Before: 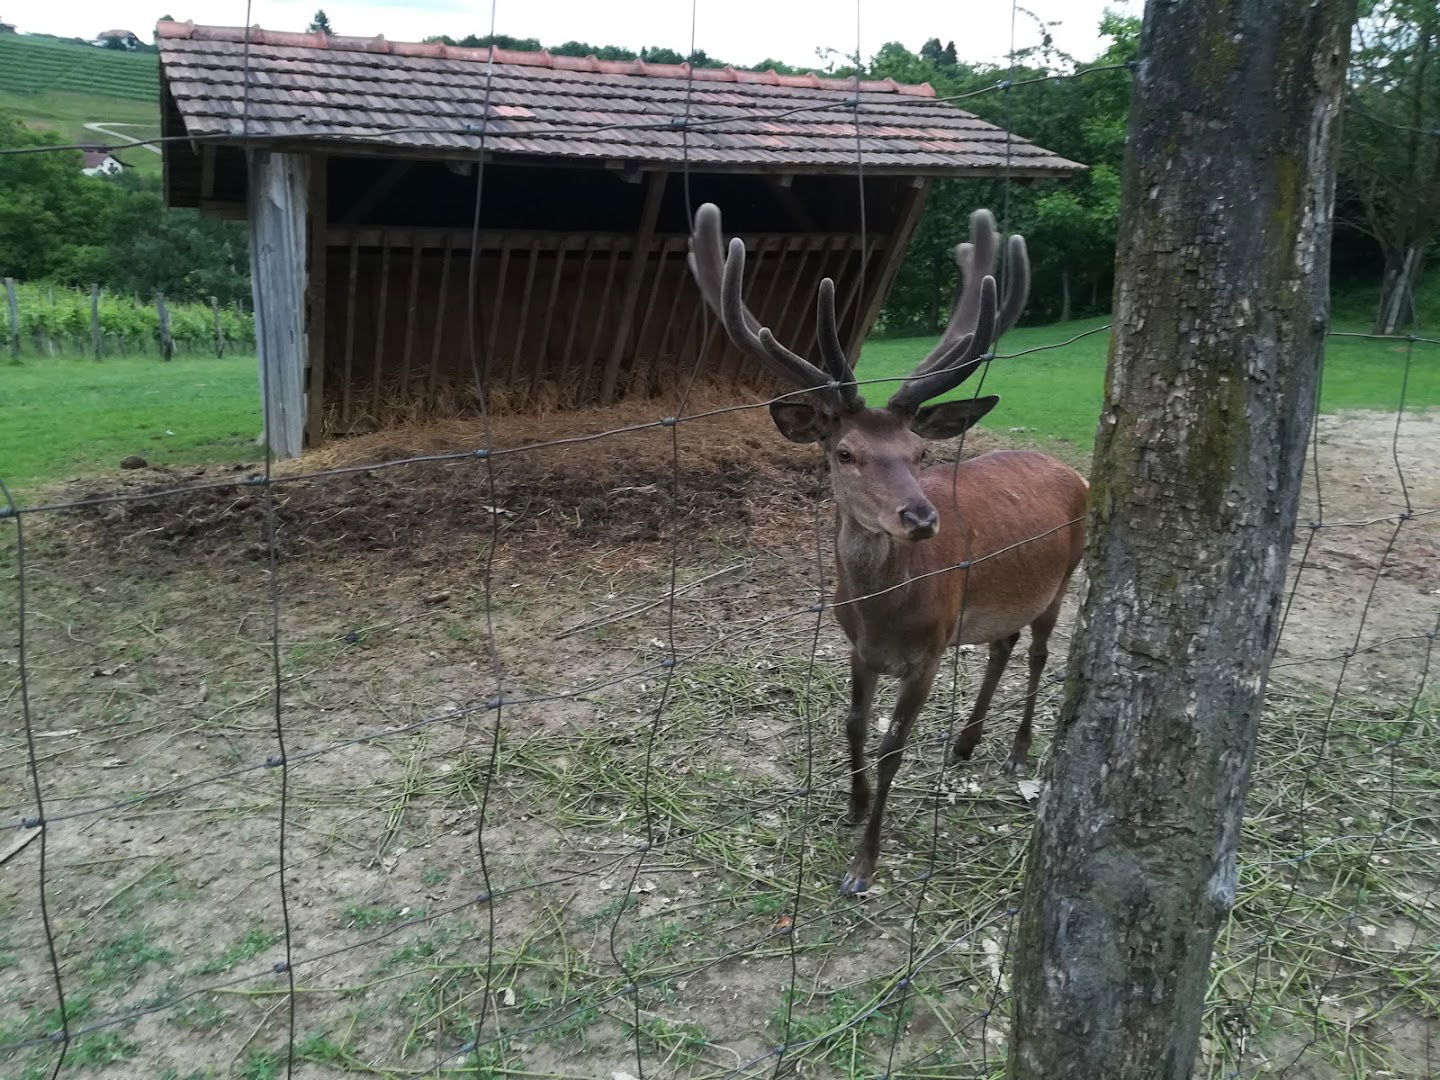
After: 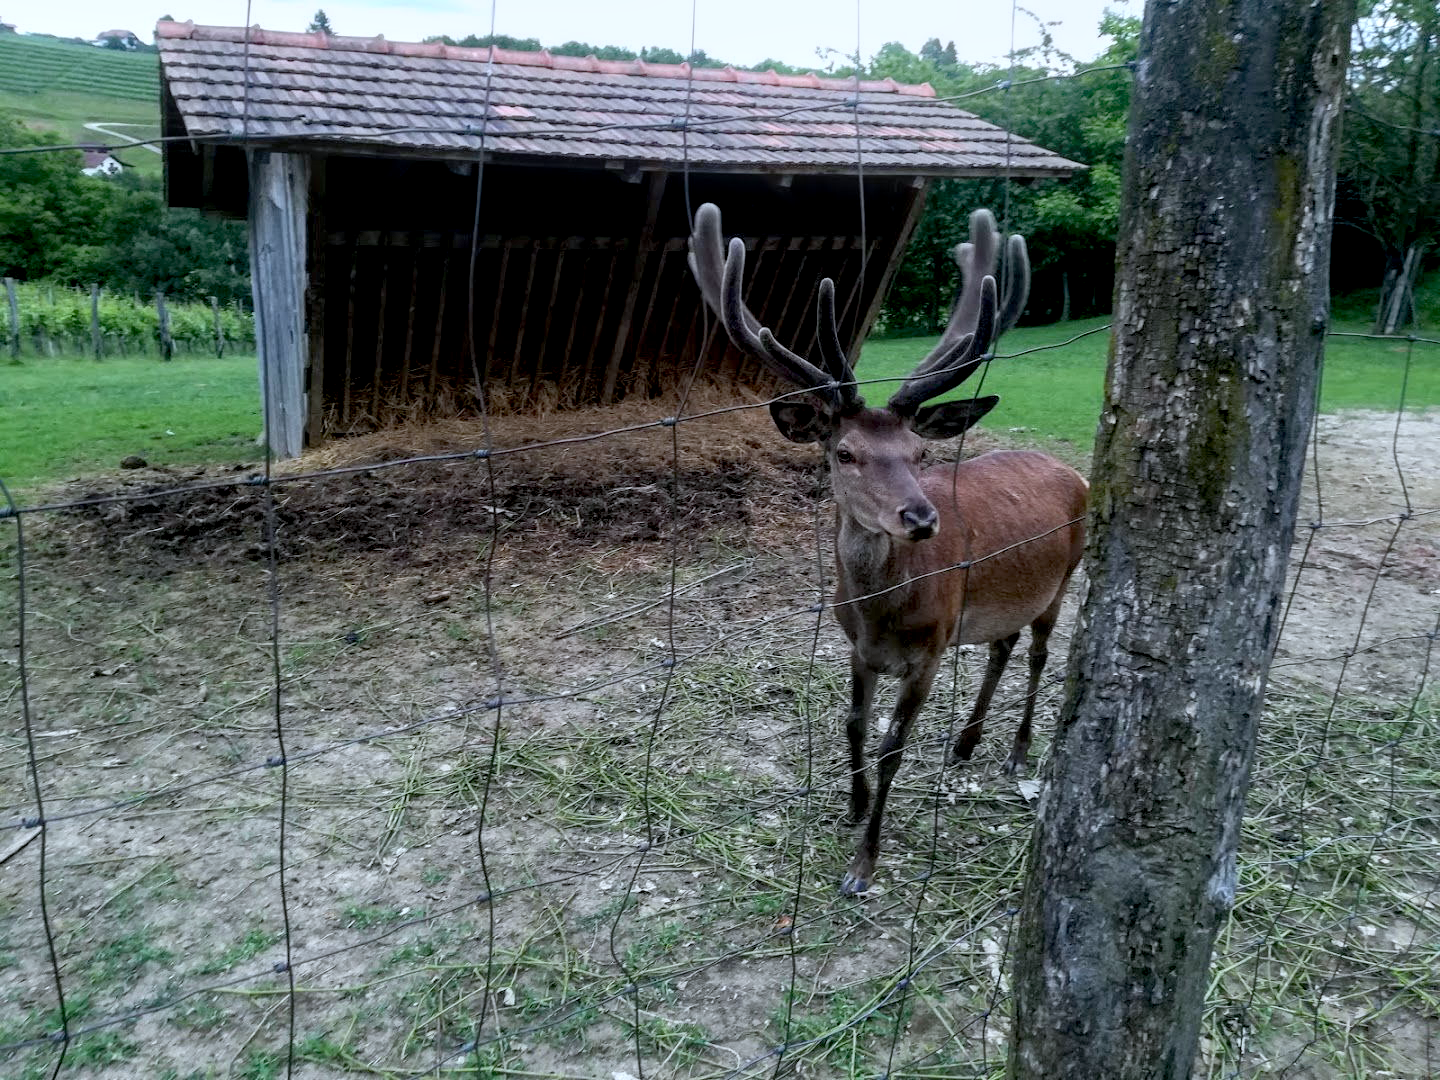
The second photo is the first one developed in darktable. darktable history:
exposure: black level correction 0.016, exposure -0.009 EV, compensate highlight preservation false
local contrast: detail 130%
bloom: on, module defaults
white balance: red 0.954, blue 1.079
